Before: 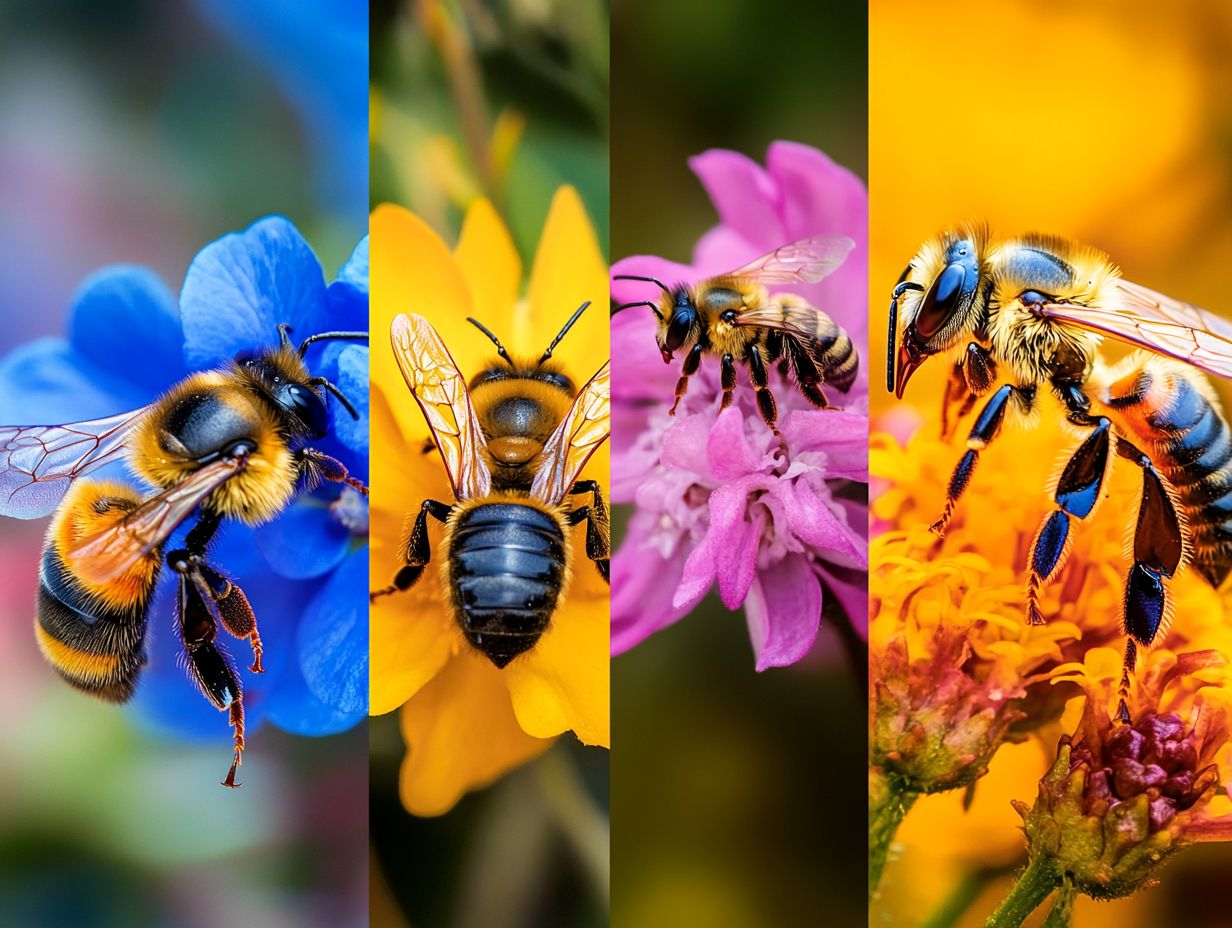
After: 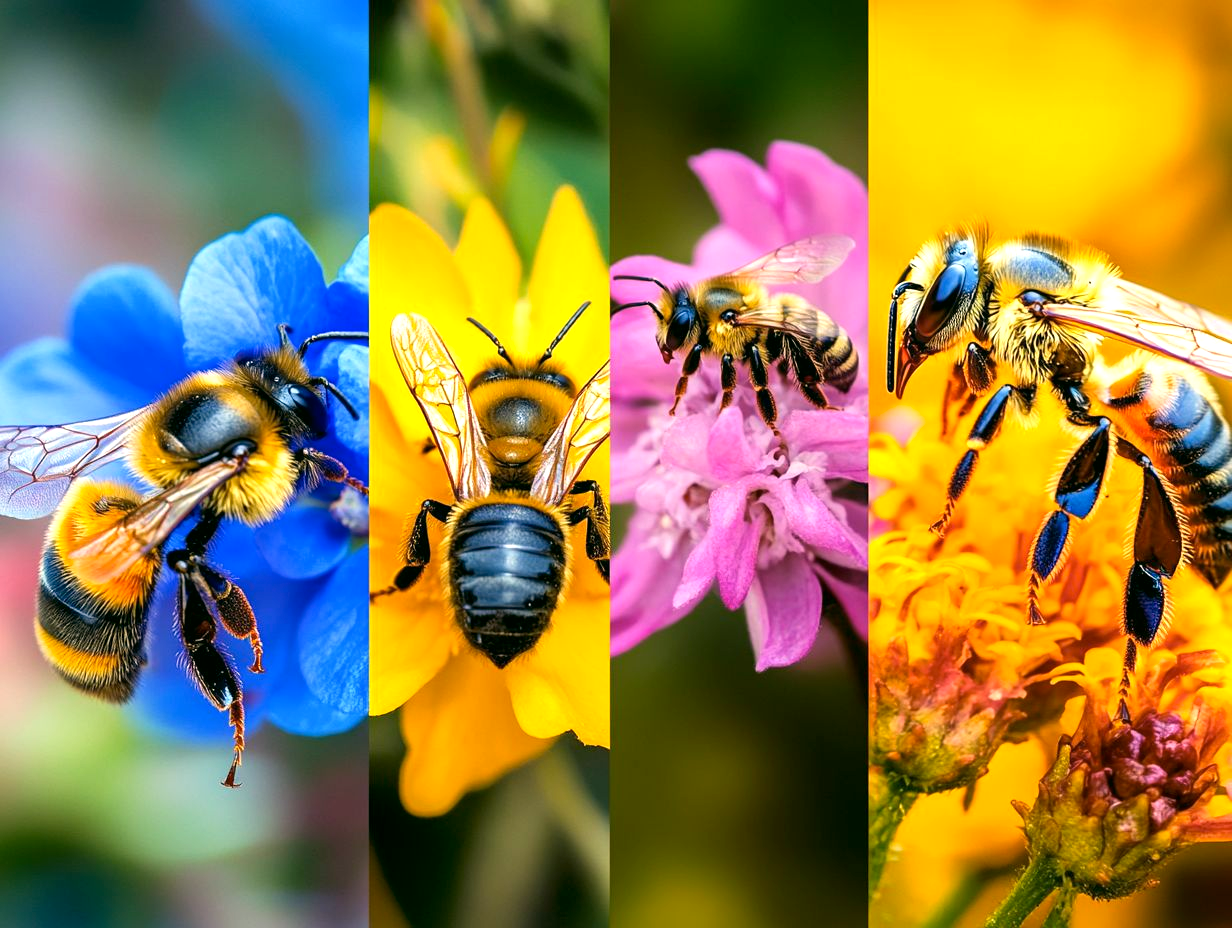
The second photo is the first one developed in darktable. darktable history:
exposure: black level correction 0.001, exposure 0.499 EV, compensate highlight preservation false
color correction: highlights a* -0.365, highlights b* 9.12, shadows a* -9.03, shadows b* 1.44
